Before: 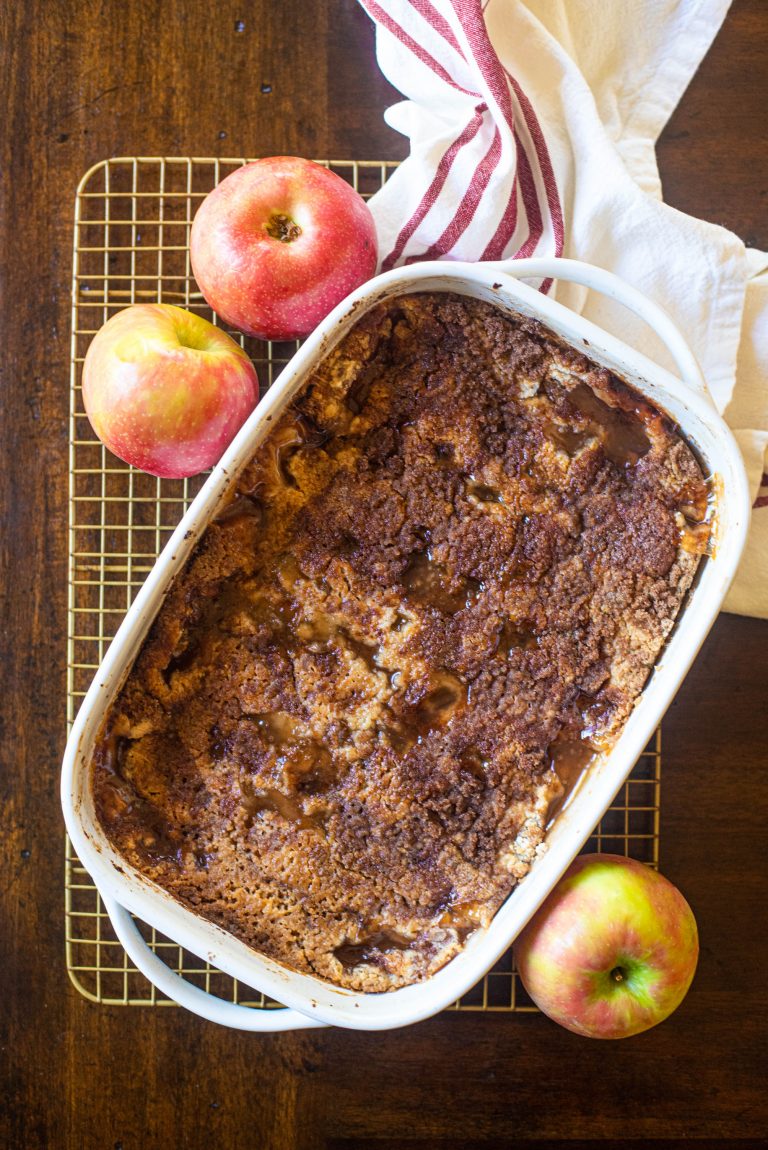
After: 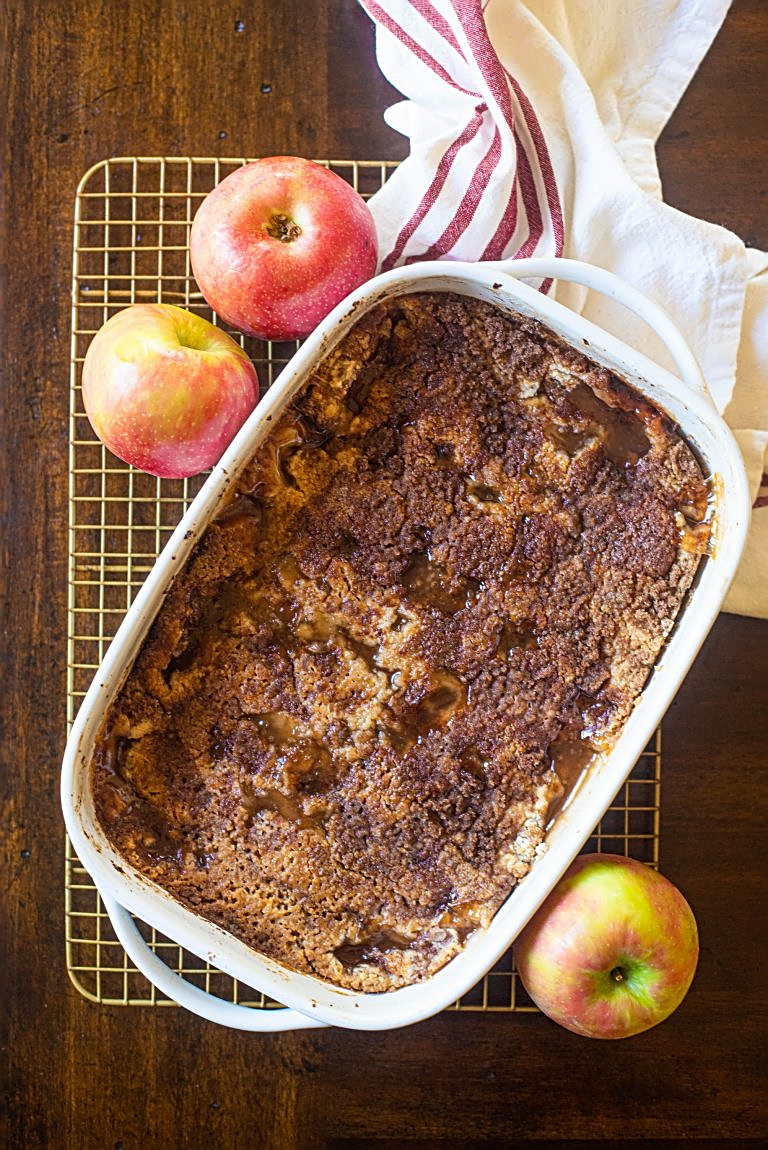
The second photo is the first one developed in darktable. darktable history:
sharpen: on, module defaults
contrast equalizer: y [[0.5, 0.5, 0.472, 0.5, 0.5, 0.5], [0.5 ×6], [0.5 ×6], [0 ×6], [0 ×6]]
